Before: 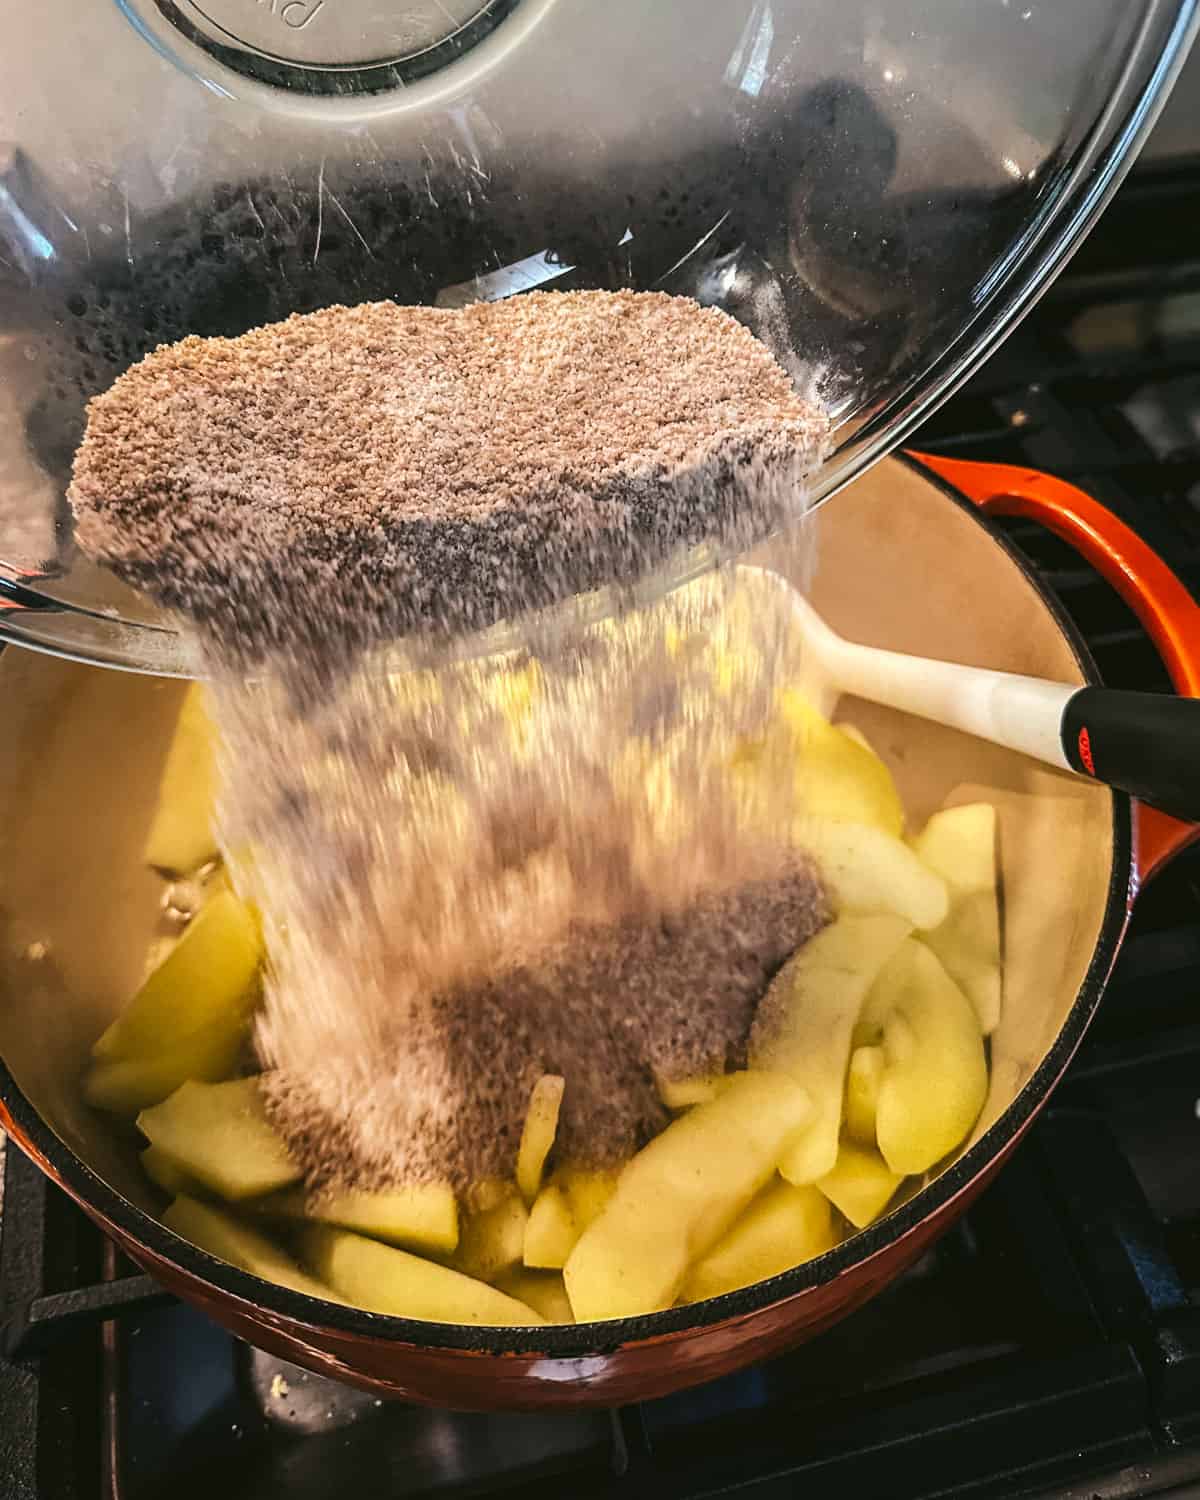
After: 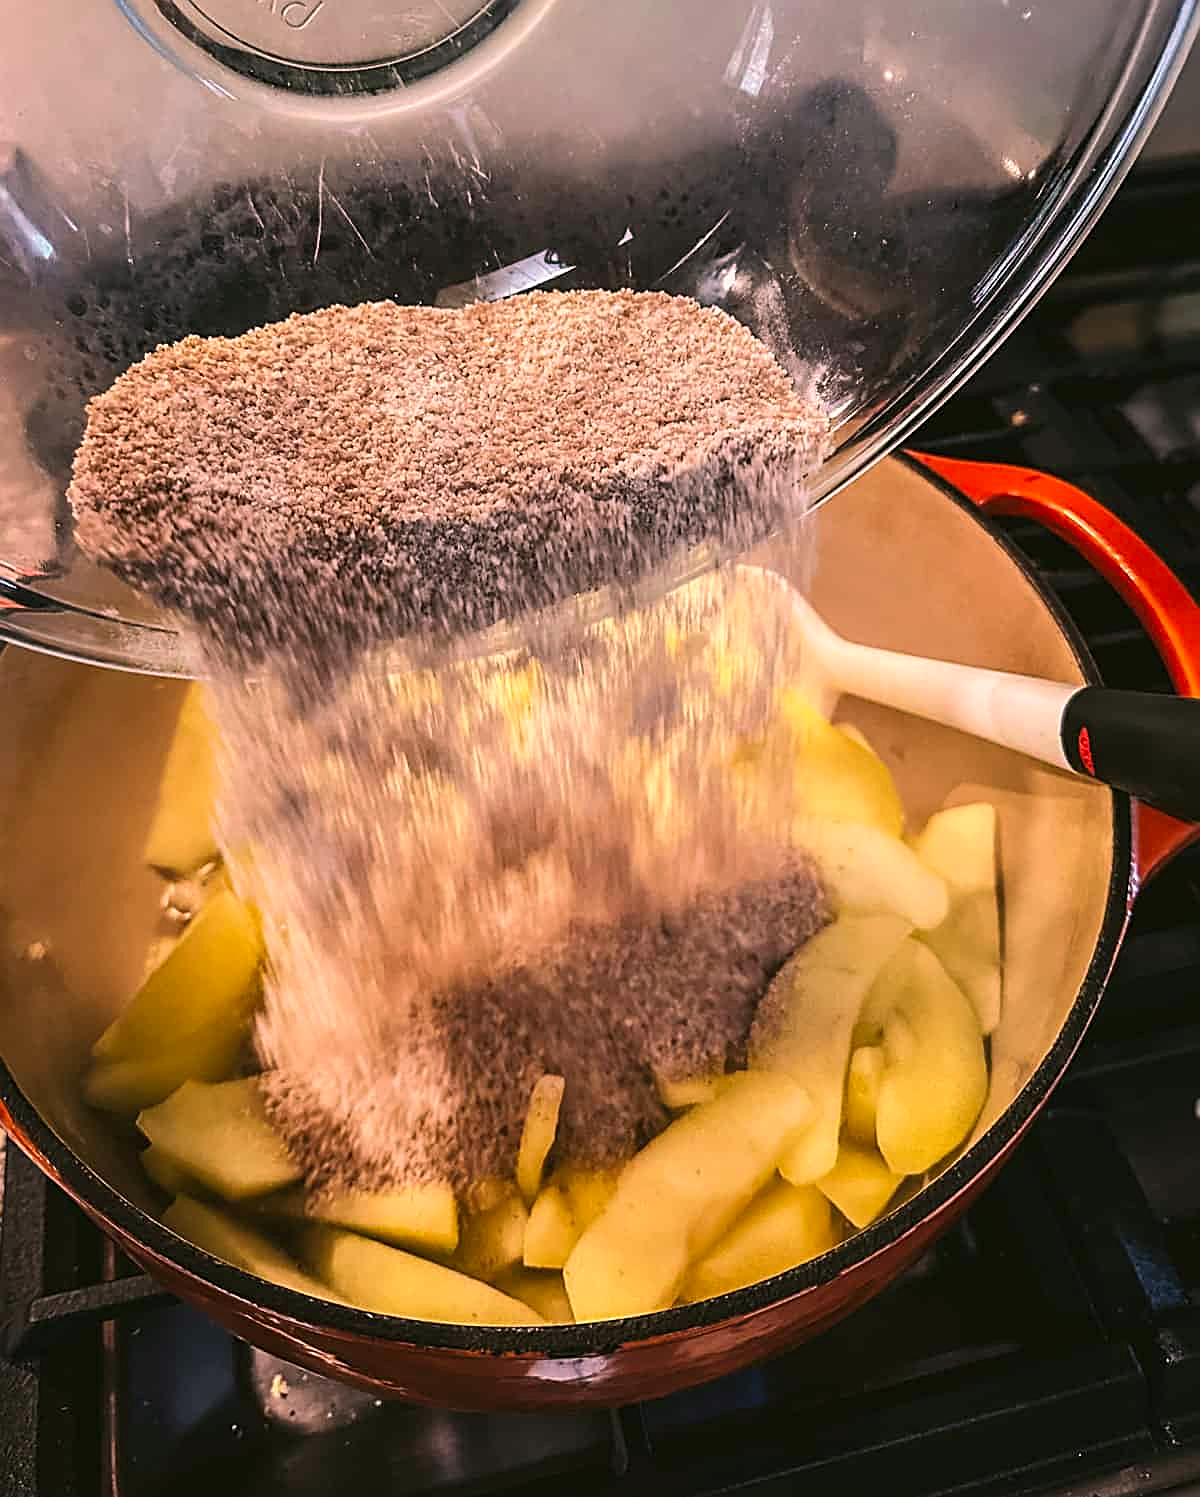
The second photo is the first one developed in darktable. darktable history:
color correction: highlights a* 14.52, highlights b* 4.84
crop: top 0.05%, bottom 0.098%
sharpen: amount 0.55
